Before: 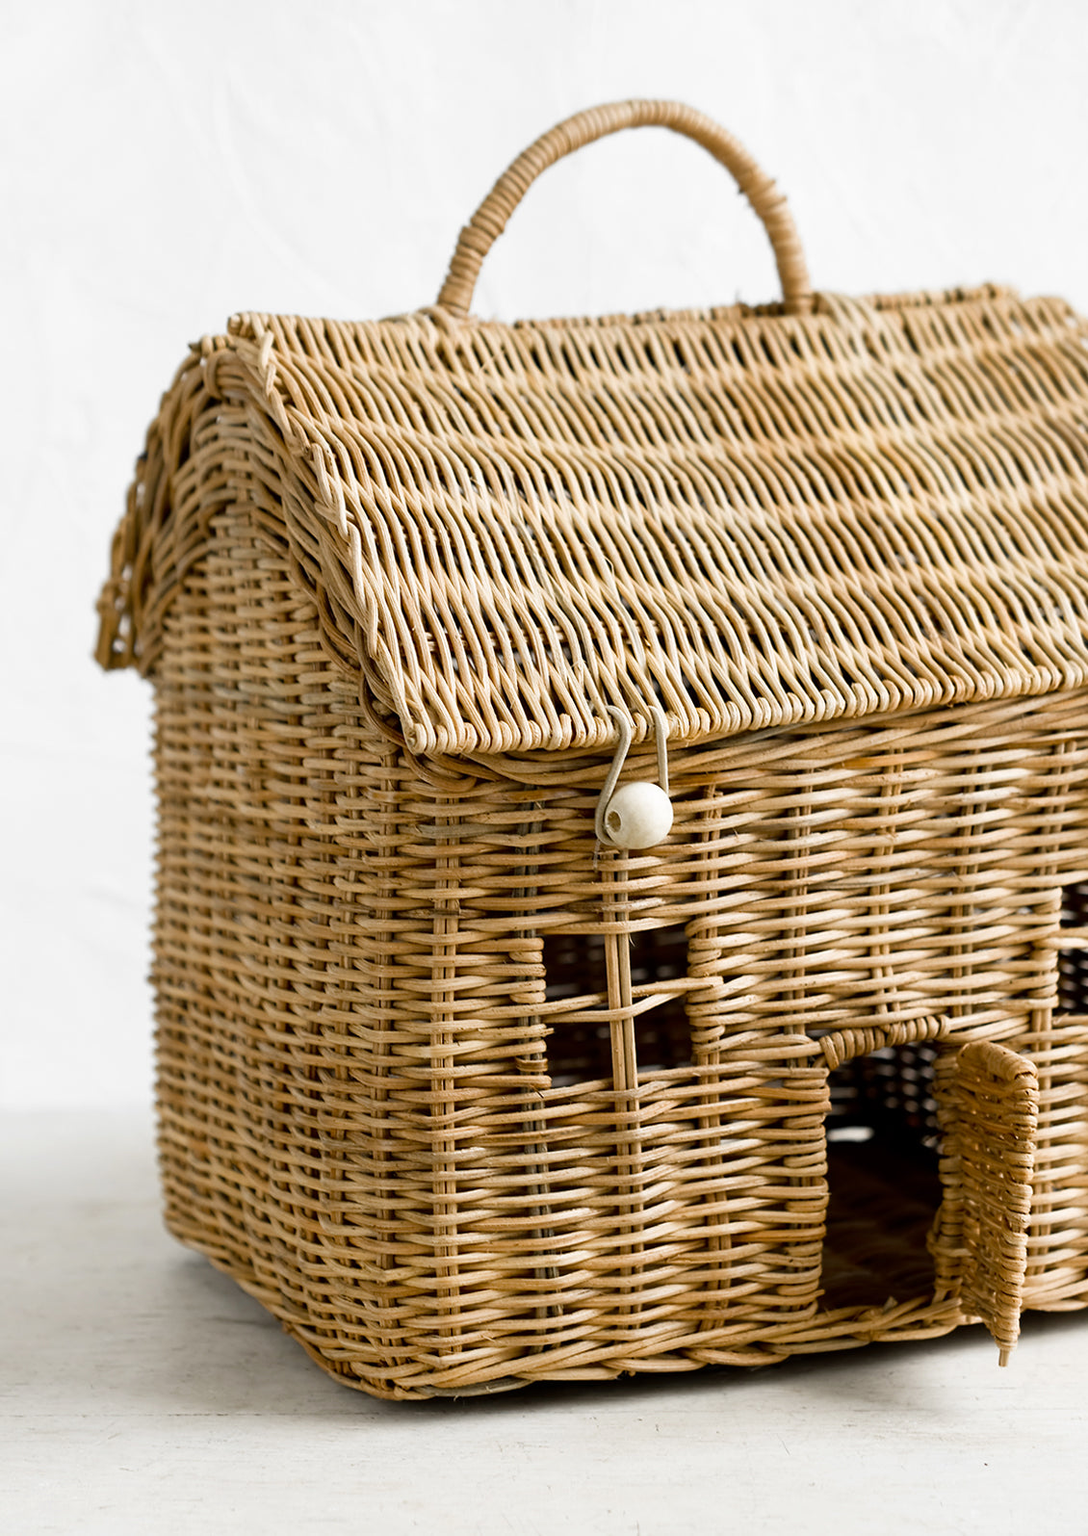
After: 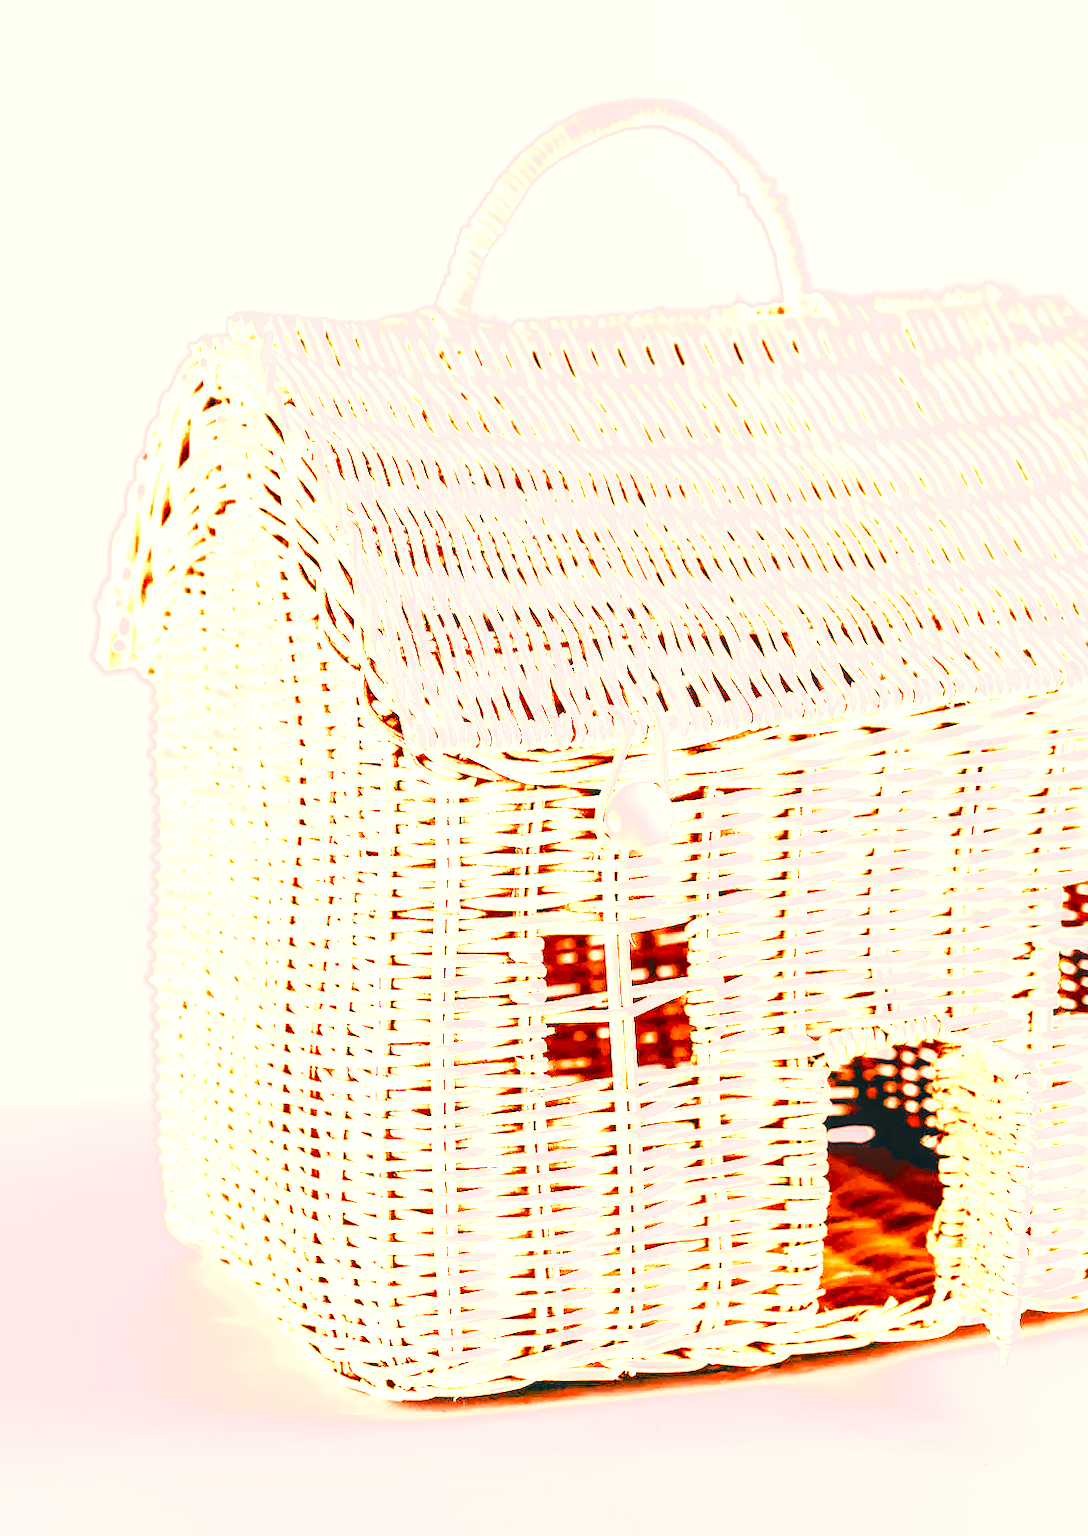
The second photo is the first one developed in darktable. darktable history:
white balance: red 2.229, blue 1.46
highlight reconstruction: method reconstruct color, iterations 1, diameter of reconstruction 64 px
raw chromatic aberrations: on, module defaults
hot pixels: on, module defaults
denoise (profiled): preserve shadows 1.11, scattering 0.121, a [-1, 0, 0], b [0, 0, 0], compensate highlight preservation false
exposure: black level correction 0.001, exposure 0.5 EV, compensate exposure bias true, compensate highlight preservation false
tone equalizer: on, module defaults
color calibration: x 0.37, y 0.382, temperature 4313.32 K
color balance: lift [1.005, 0.99, 1.007, 1.01], gamma [1, 0.979, 1.011, 1.021], gain [0.923, 1.098, 1.025, 0.902], input saturation 90.45%, contrast 7.73%, output saturation 105.91%
color balance rgb: linear chroma grading › global chroma 20%, perceptual saturation grading › global saturation 65%, perceptual saturation grading › highlights 50%, perceptual saturation grading › shadows 30%, perceptual brilliance grading › global brilliance 12%, perceptual brilliance grading › highlights 15%, global vibrance 20%
base curve: curves: ch0 [(0, 0) (0.028, 0.03) (0.121, 0.232) (0.46, 0.748) (0.859, 0.968) (1, 1)]
filmic rgb: black relative exposure -7.75 EV, white relative exposure 4.4 EV, threshold 3 EV, target black luminance 0%, hardness 3.76, latitude 50.51%, contrast 1.074, highlights saturation mix 10%, shadows ↔ highlights balance -0.22%, color science v4 (2020), enable highlight reconstruction true
tone curve: curves: ch0 [(0, 0.081) (0.483, 0.453) (0.881, 0.992)]
levels: levels [0.026, 0.507, 0.987]
shadows and highlights: shadows 37.27, highlights -28.18, soften with gaussian
local contrast: on, module defaults
local contrast #1: highlights 19%, detail 186%
color correction: highlights a* 17.88, highlights b* 18.79
color zones: curves: ch0 [(0.018, 0.548) (0.197, 0.654) (0.425, 0.447) (0.605, 0.658) (0.732, 0.579)]; ch1 [(0.105, 0.531) (0.224, 0.531) (0.386, 0.39) (0.618, 0.456) (0.732, 0.456) (0.956, 0.421)]; ch2 [(0.039, 0.583) (0.215, 0.465) (0.399, 0.544) (0.465, 0.548) (0.614, 0.447) (0.724, 0.43) (0.882, 0.623) (0.956, 0.632)]
